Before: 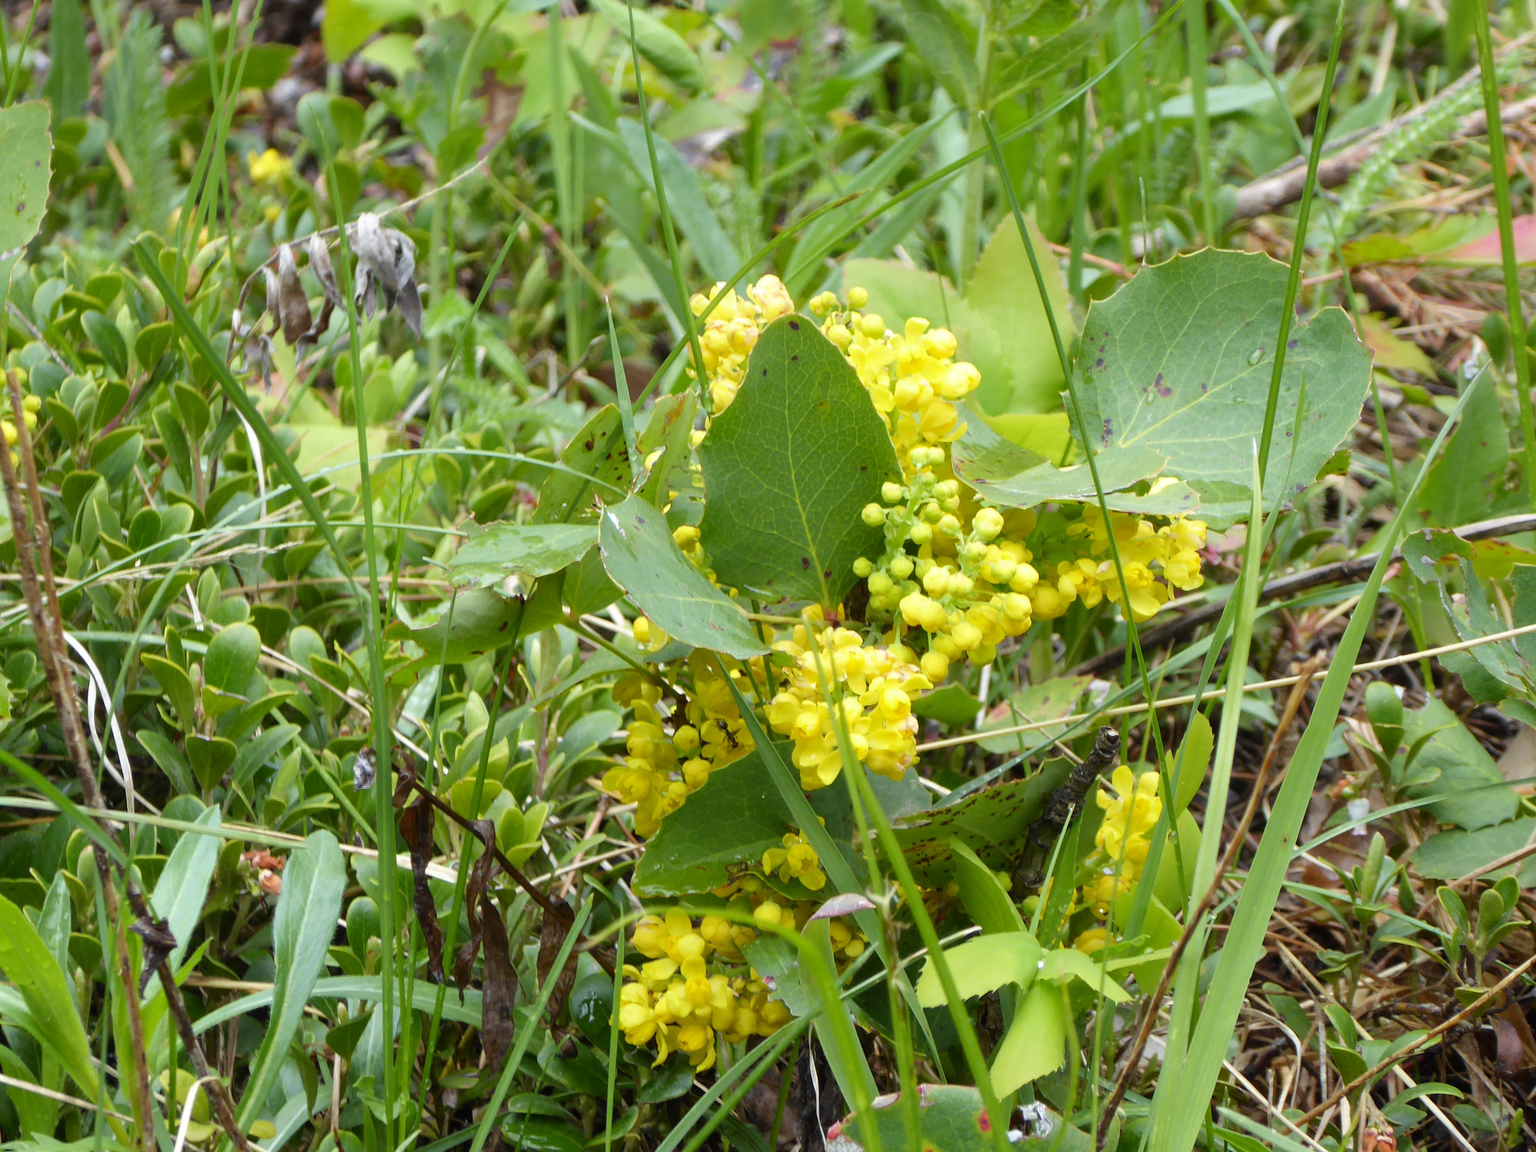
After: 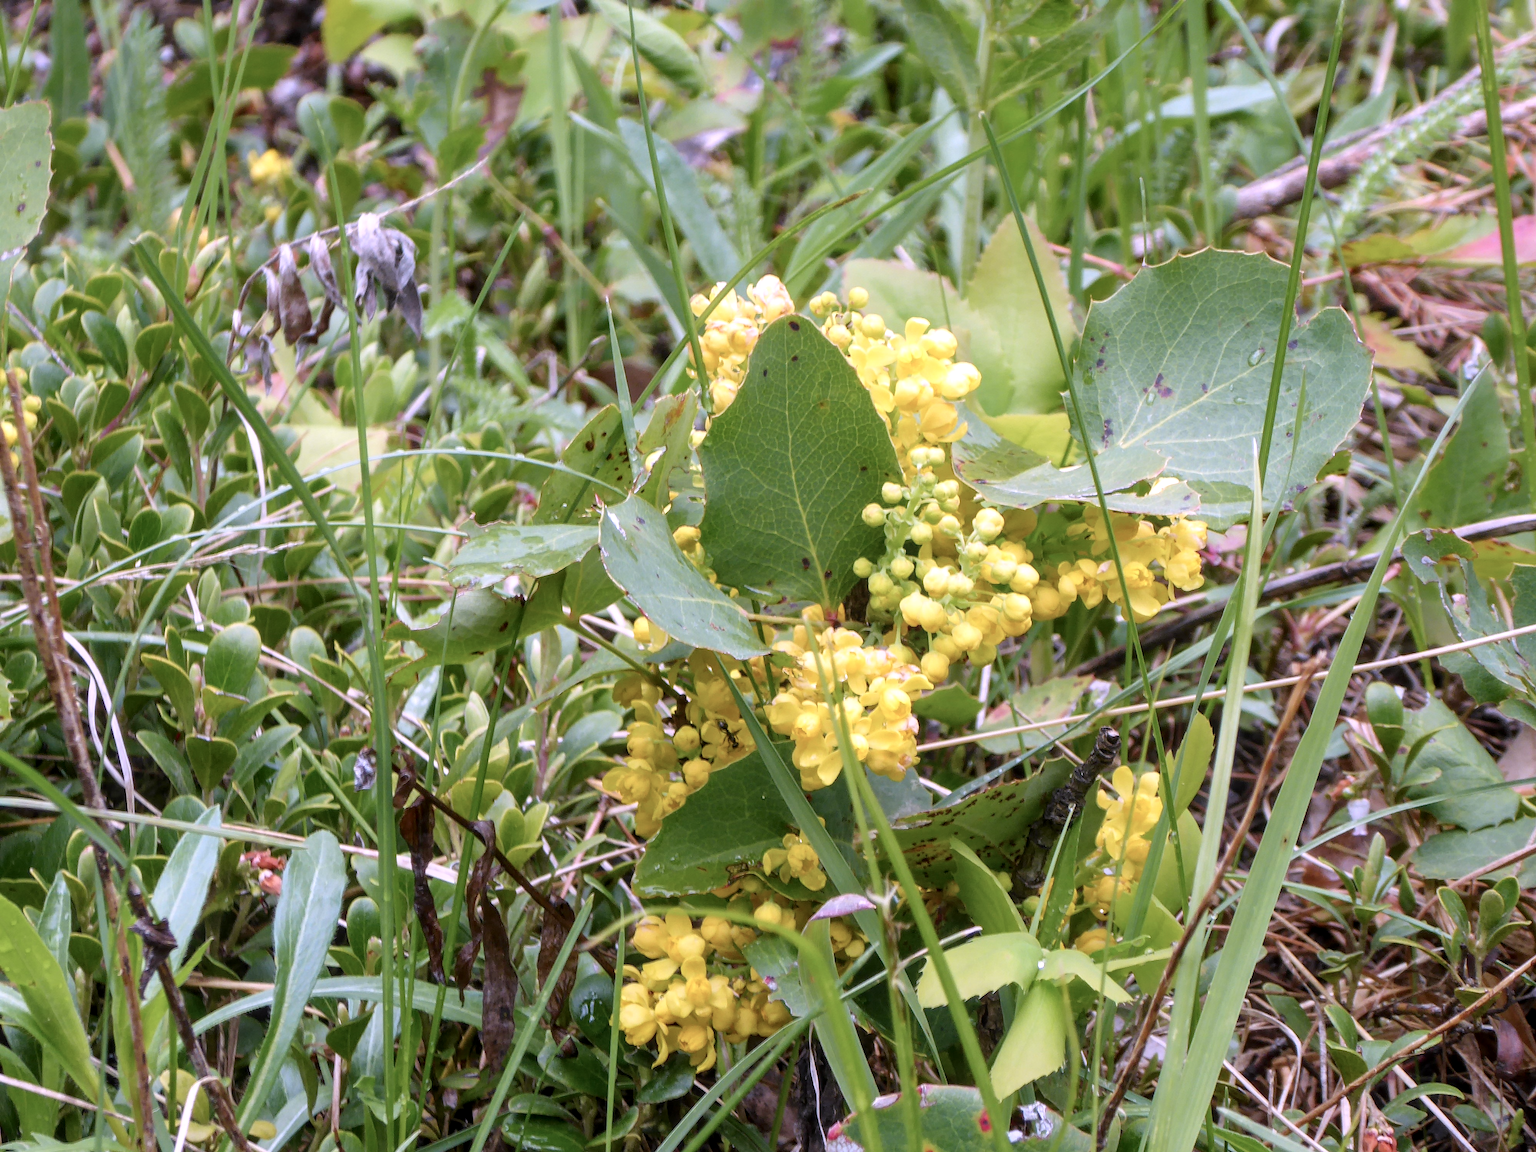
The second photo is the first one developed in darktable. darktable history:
color correction: highlights a* 15.03, highlights b* -25.07
local contrast: on, module defaults
